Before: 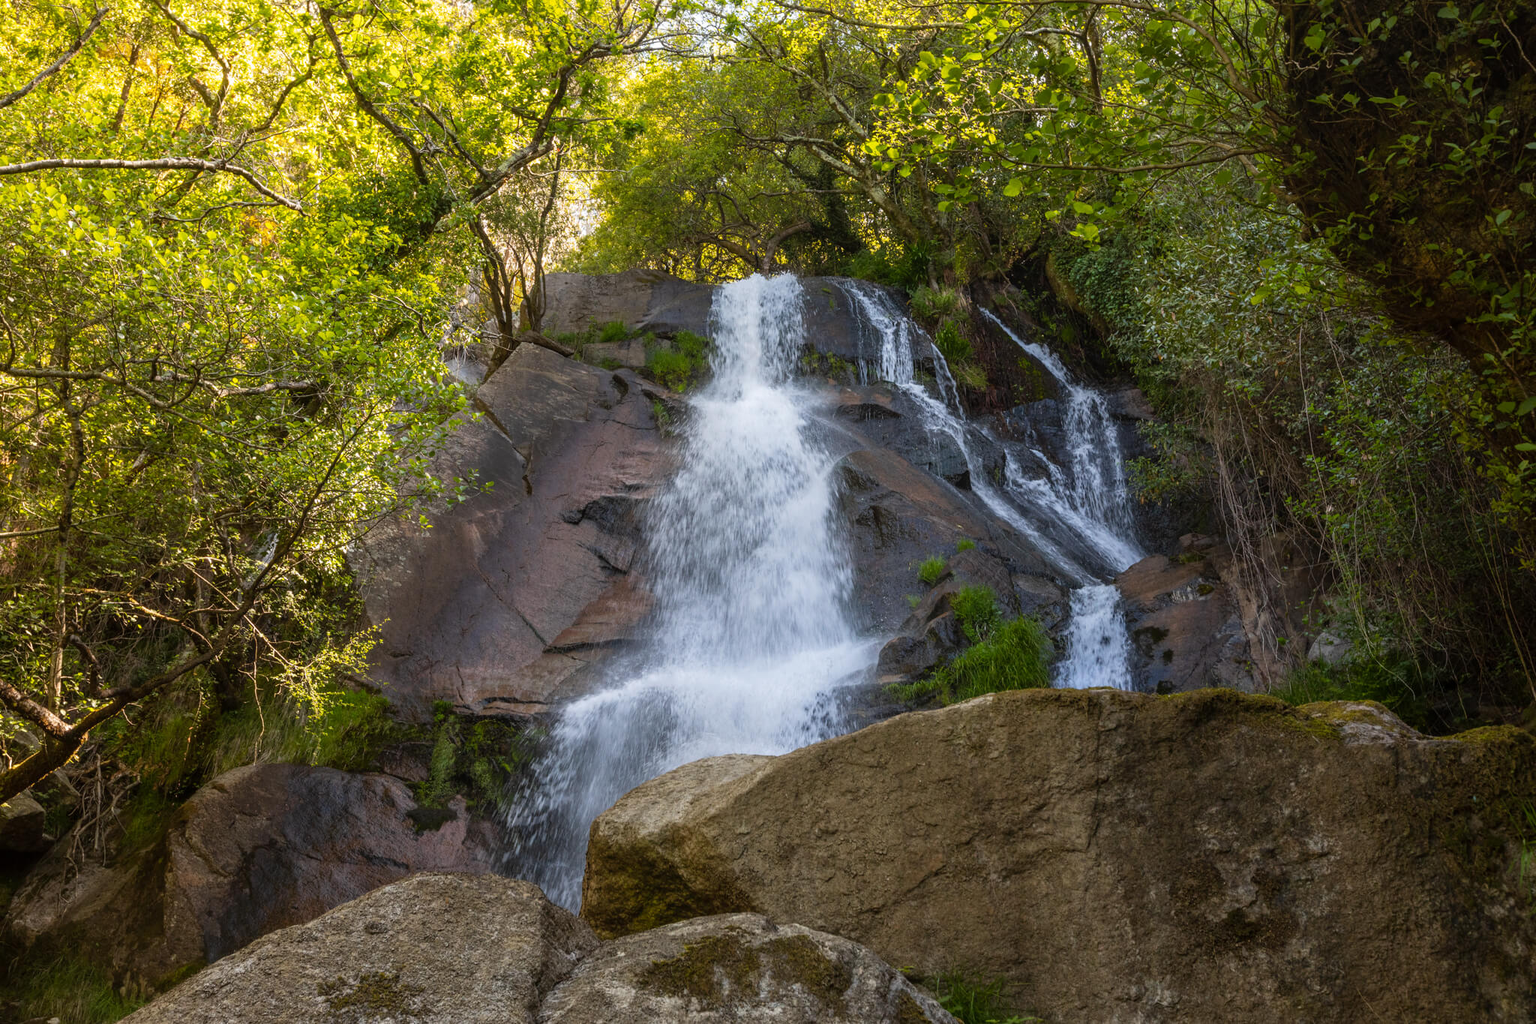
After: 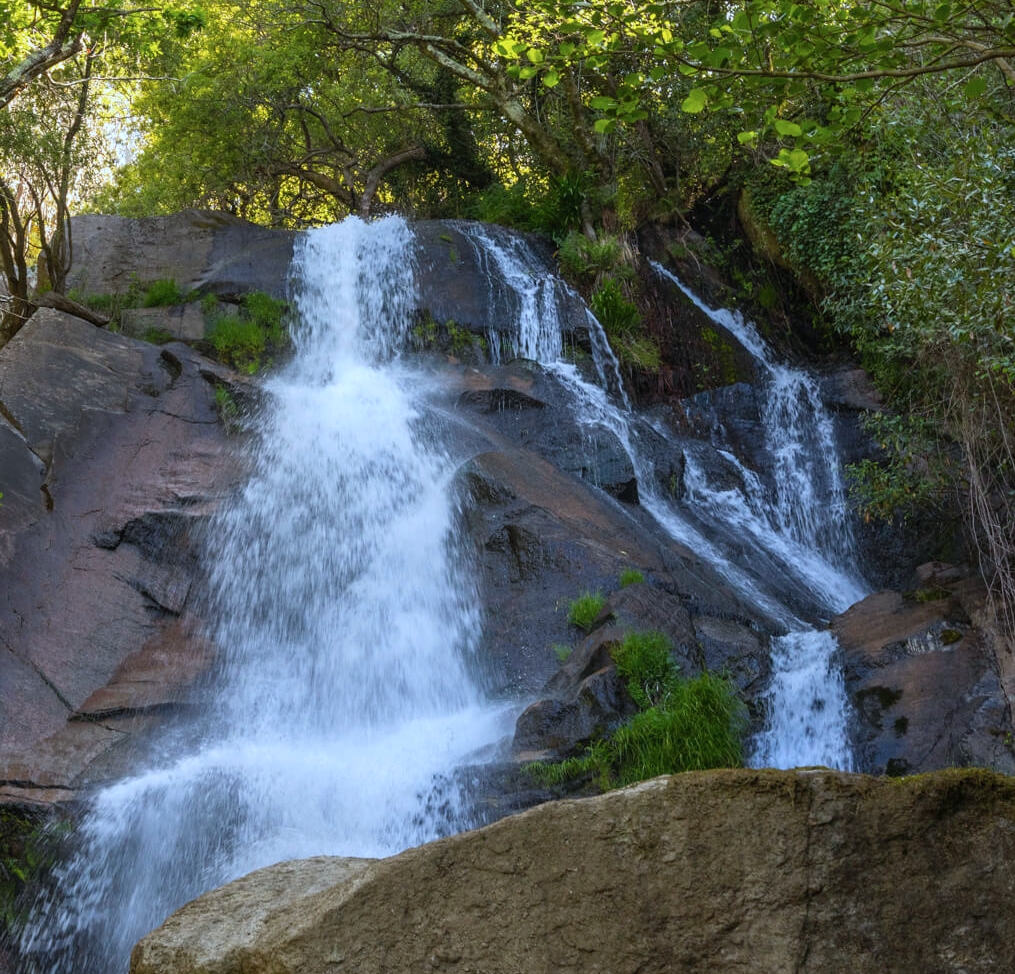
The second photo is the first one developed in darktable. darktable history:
crop: left 32.075%, top 10.976%, right 18.355%, bottom 17.596%
color calibration: illuminant F (fluorescent), F source F9 (Cool White Deluxe 4150 K) – high CRI, x 0.374, y 0.373, temperature 4158.34 K
white balance: red 1.009, blue 1.027
